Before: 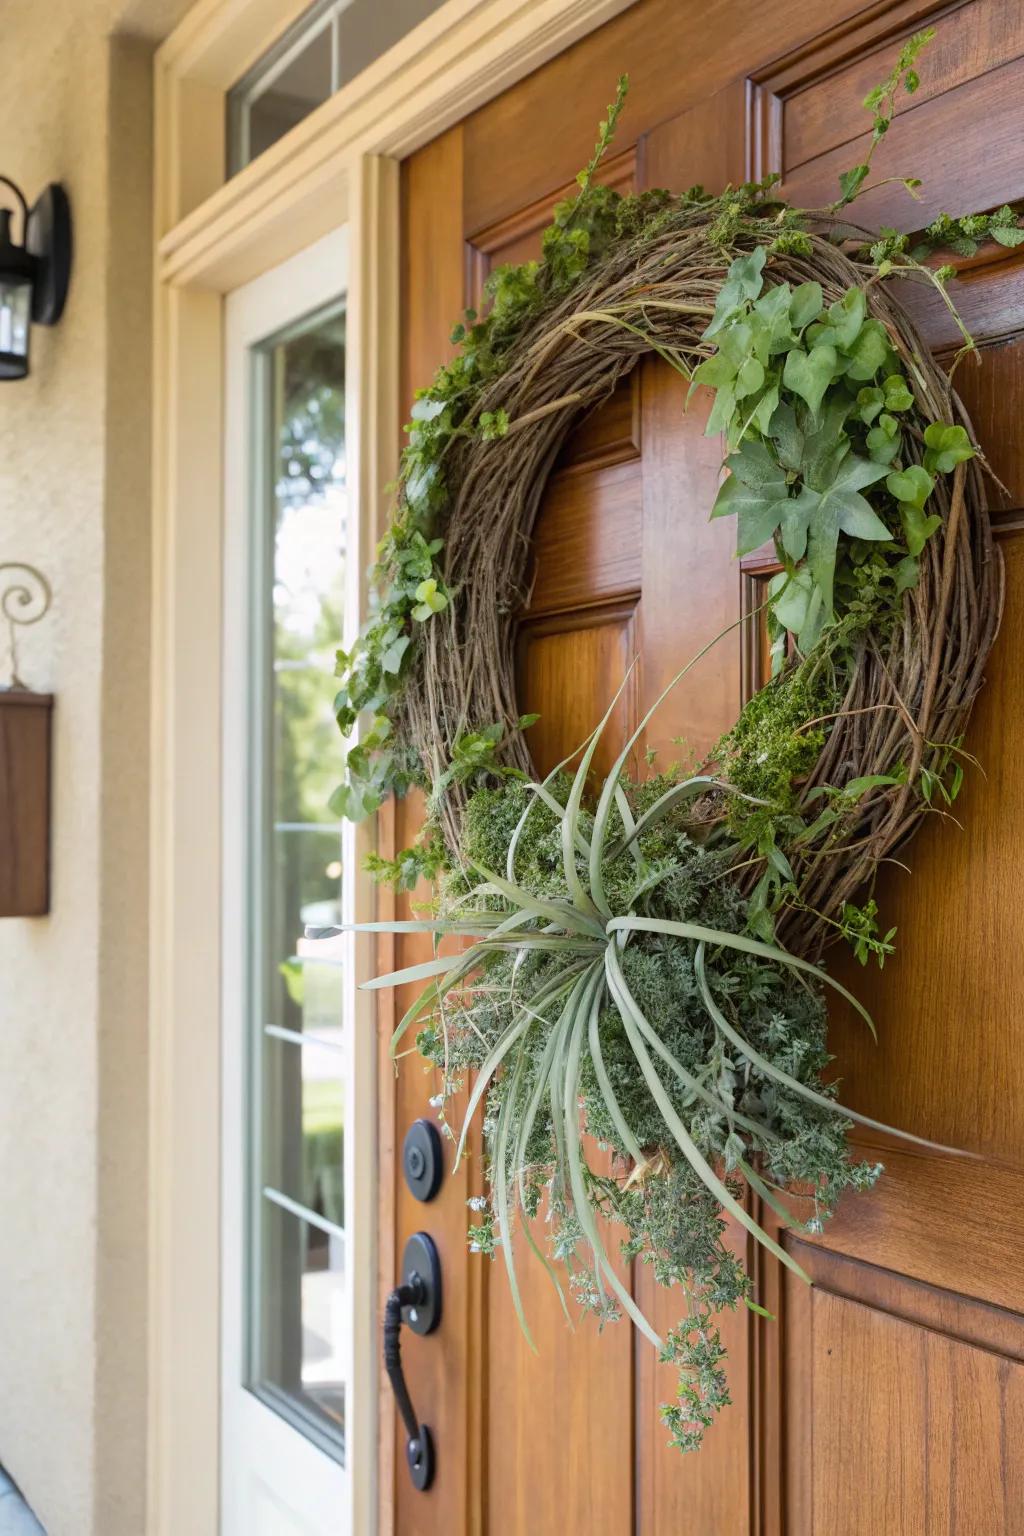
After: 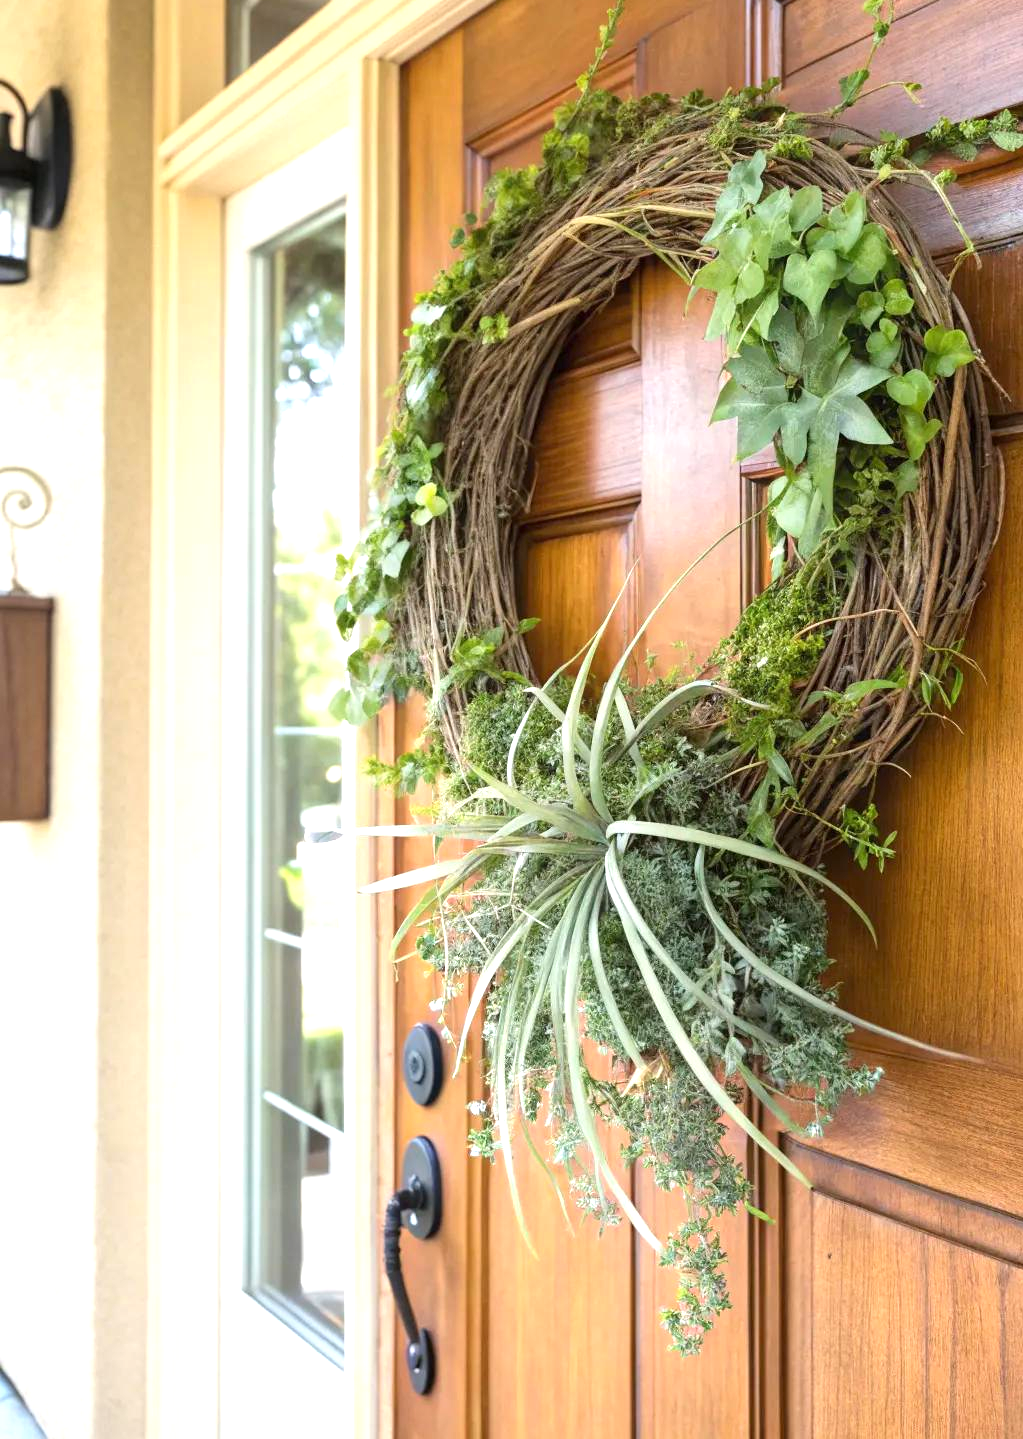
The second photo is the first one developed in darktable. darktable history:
exposure: exposure 0.947 EV, compensate exposure bias true, compensate highlight preservation false
crop and rotate: top 6.271%
